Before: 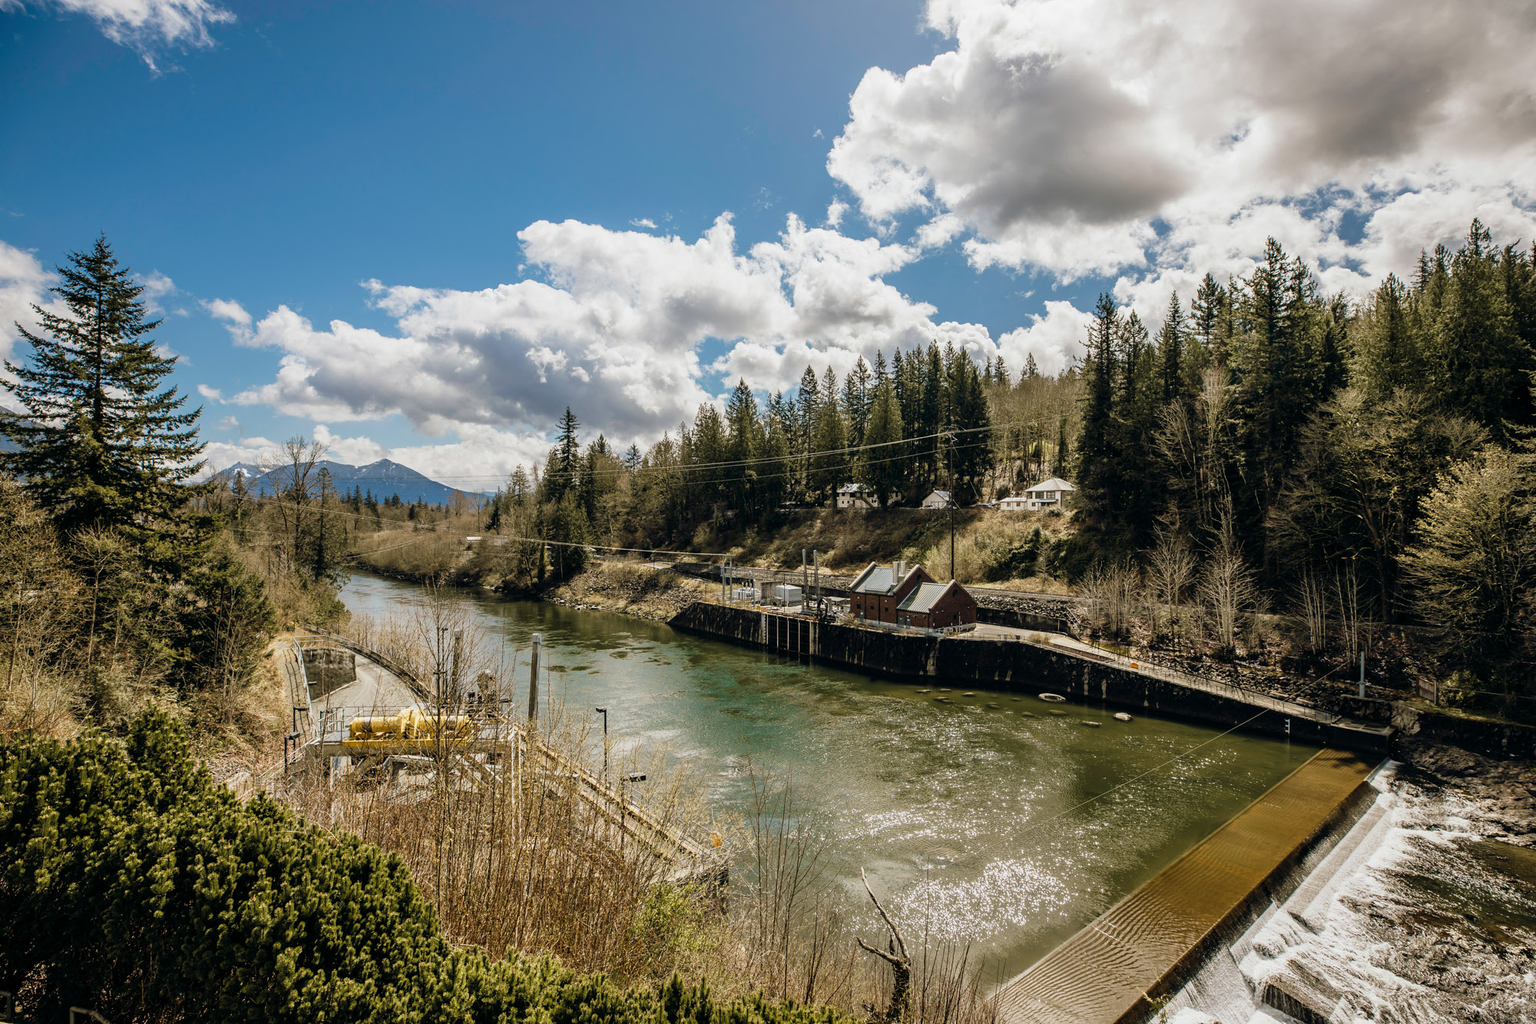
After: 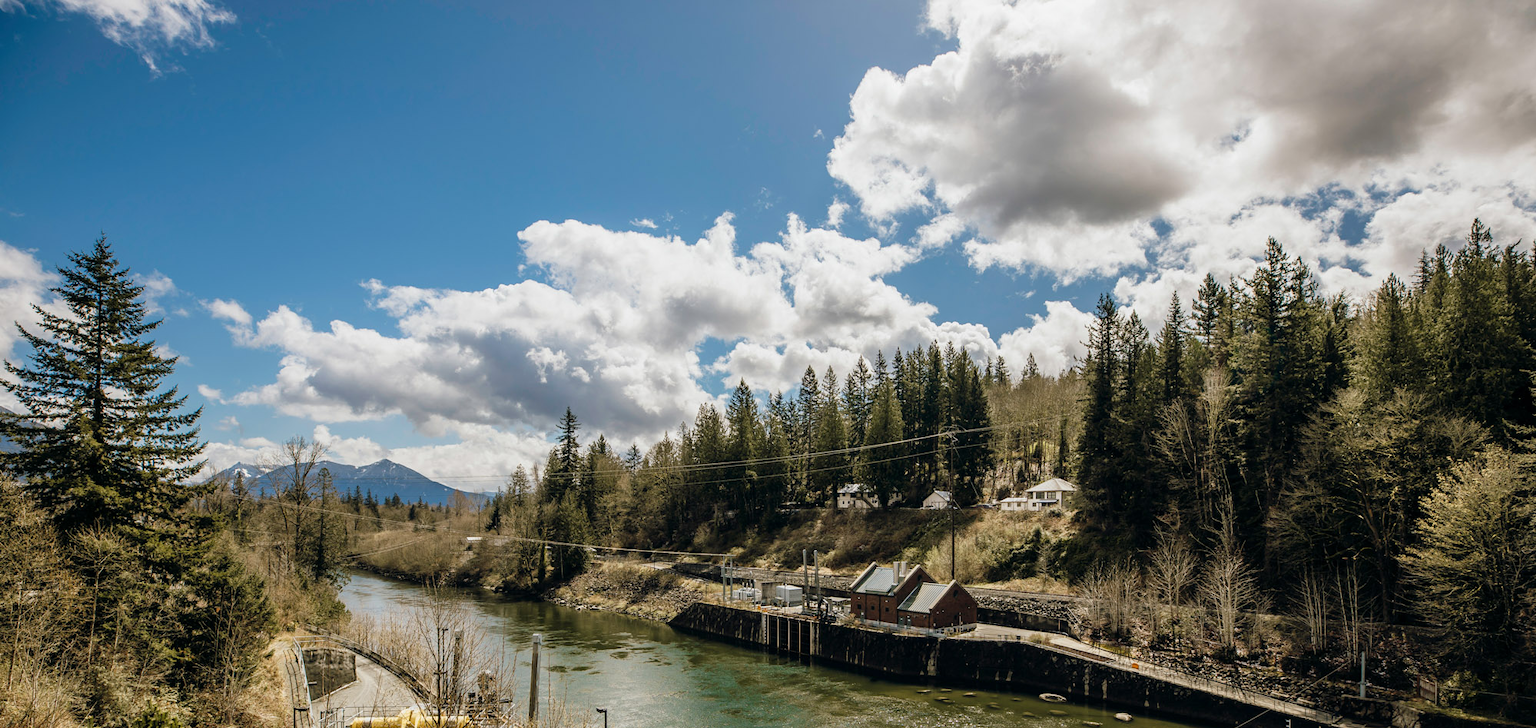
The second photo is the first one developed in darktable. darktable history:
crop: right 0.001%, bottom 28.831%
